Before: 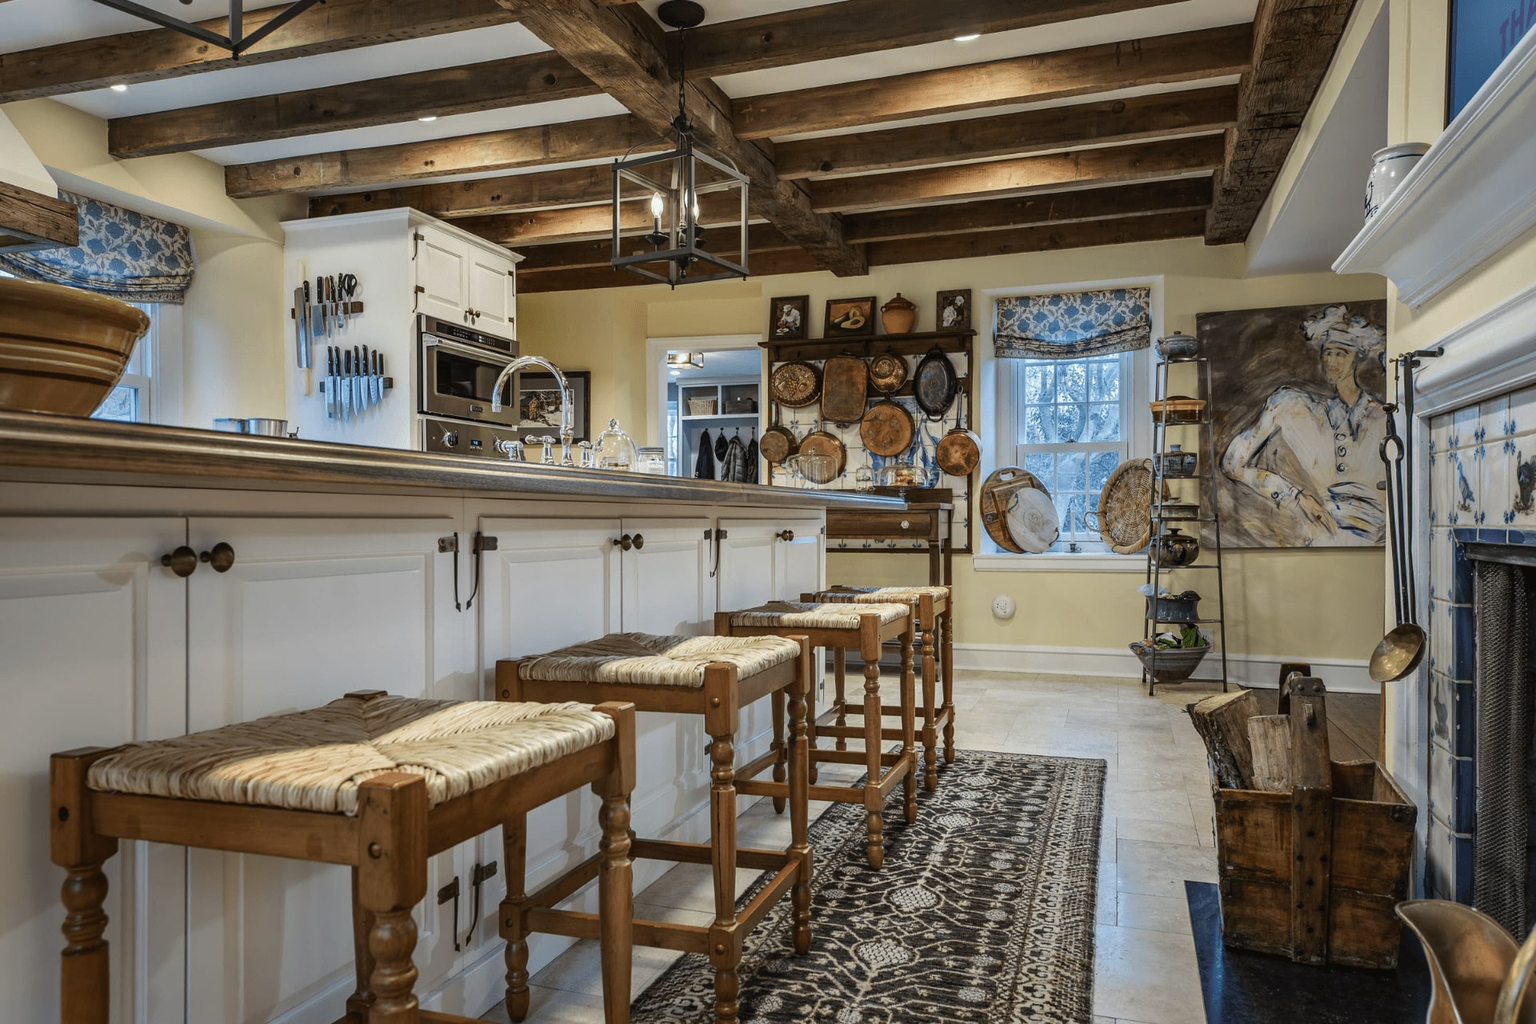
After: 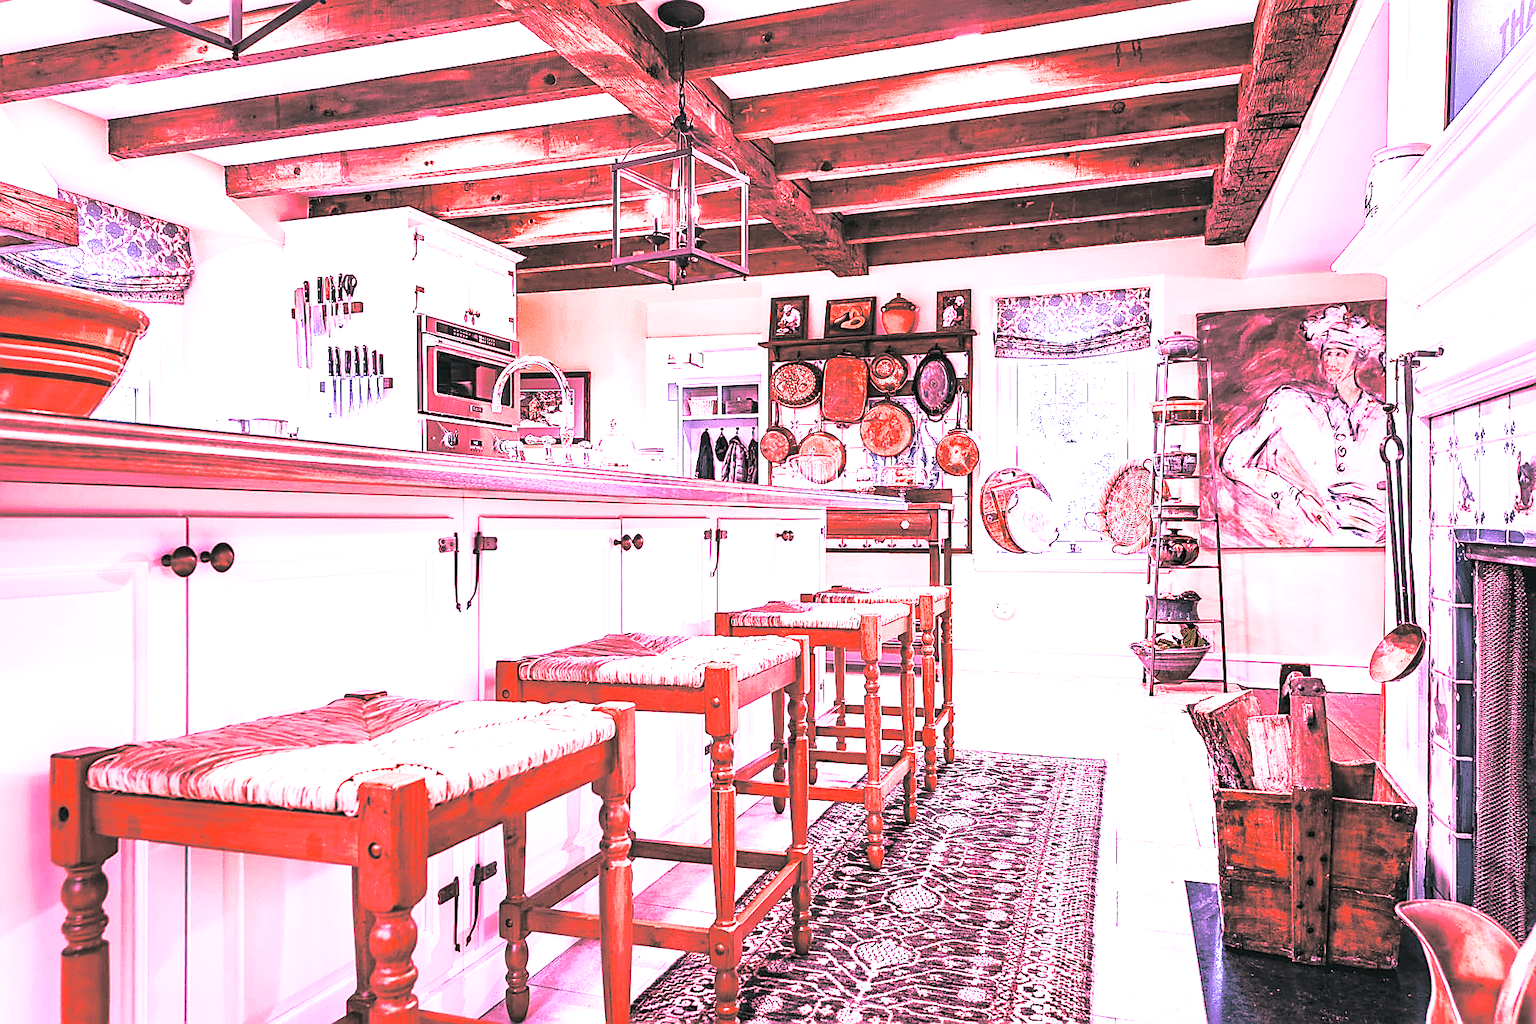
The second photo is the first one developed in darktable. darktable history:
sharpen: radius 1.4, amount 1.25, threshold 0.7
tone curve: curves: ch0 [(0, 0) (0.004, 0.001) (0.133, 0.112) (0.325, 0.362) (0.832, 0.893) (1, 1)], color space Lab, linked channels, preserve colors none
local contrast: mode bilateral grid, contrast 15, coarseness 36, detail 105%, midtone range 0.2
contrast brightness saturation: contrast 0.39, brightness 0.53
split-toning: shadows › hue 201.6°, shadows › saturation 0.16, highlights › hue 50.4°, highlights › saturation 0.2, balance -49.9
white balance: red 2.215, blue 1.705
color zones: curves: ch0 [(0, 0.48) (0.209, 0.398) (0.305, 0.332) (0.429, 0.493) (0.571, 0.5) (0.714, 0.5) (0.857, 0.5) (1, 0.48)]; ch1 [(0, 0.633) (0.143, 0.586) (0.286, 0.489) (0.429, 0.448) (0.571, 0.31) (0.714, 0.335) (0.857, 0.492) (1, 0.633)]; ch2 [(0, 0.448) (0.143, 0.498) (0.286, 0.5) (0.429, 0.5) (0.571, 0.5) (0.714, 0.5) (0.857, 0.5) (1, 0.448)]
color correction: highlights a* -0.482, highlights b* 9.48, shadows a* -9.48, shadows b* 0.803
